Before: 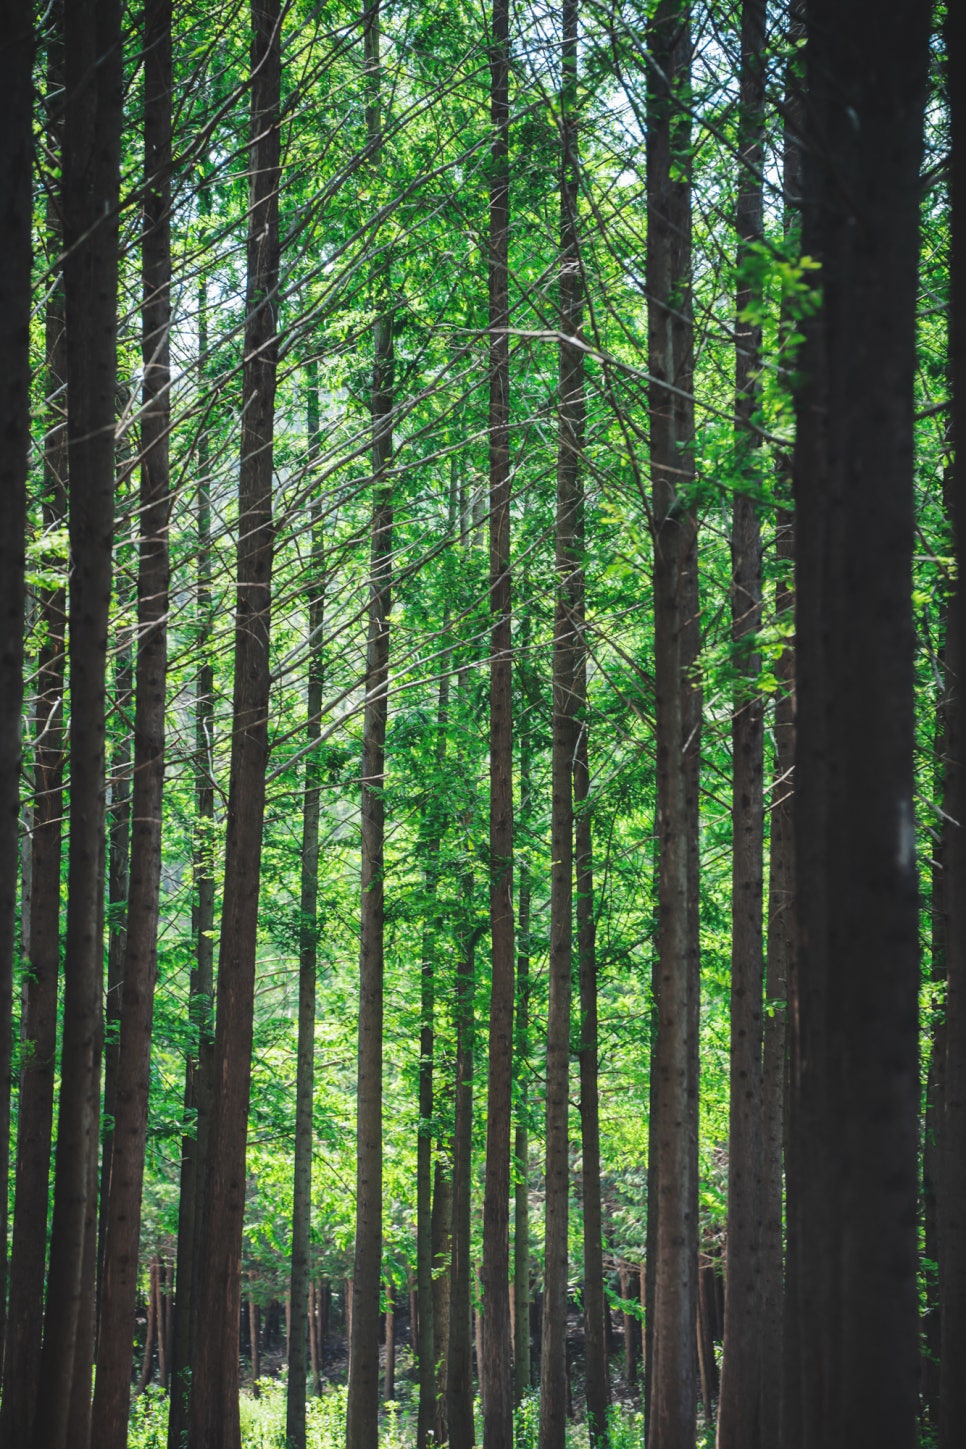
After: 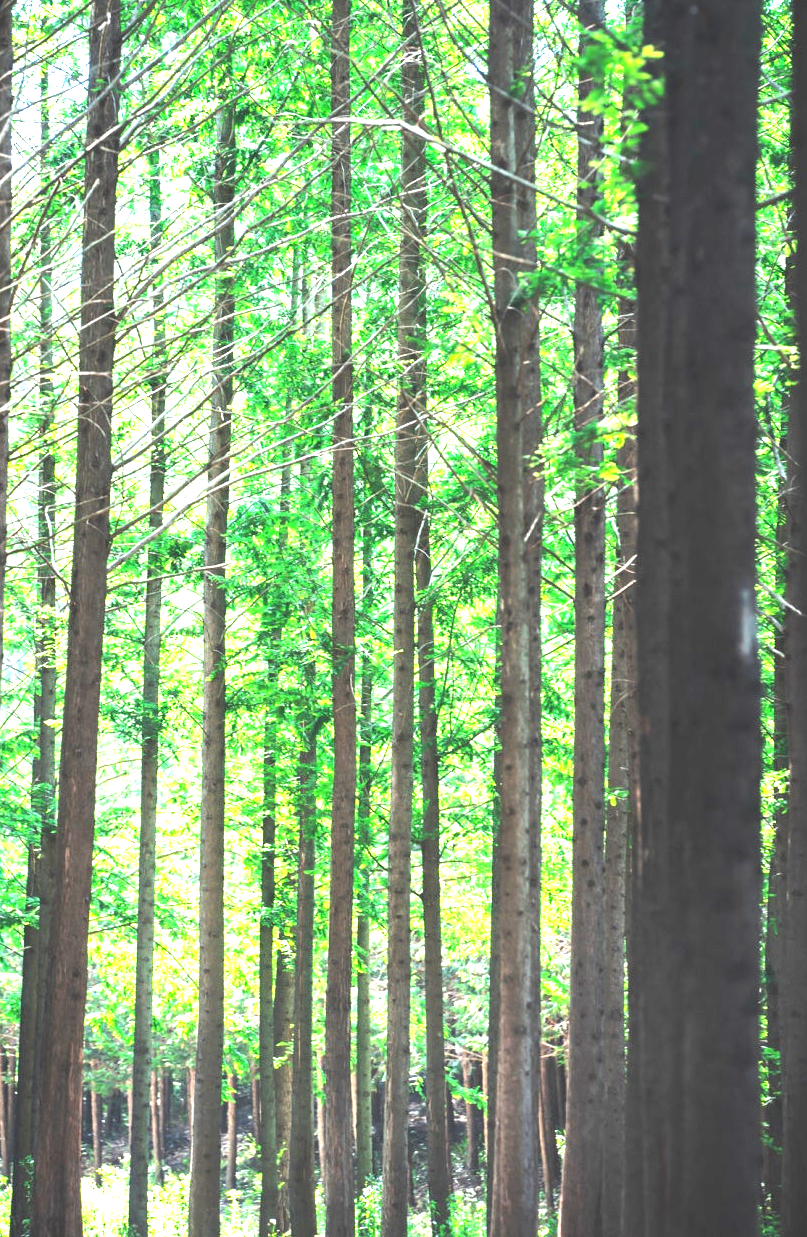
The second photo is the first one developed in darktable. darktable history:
exposure: black level correction 0.001, exposure 1.999 EV, compensate exposure bias true, compensate highlight preservation false
crop: left 16.452%, top 14.618%
